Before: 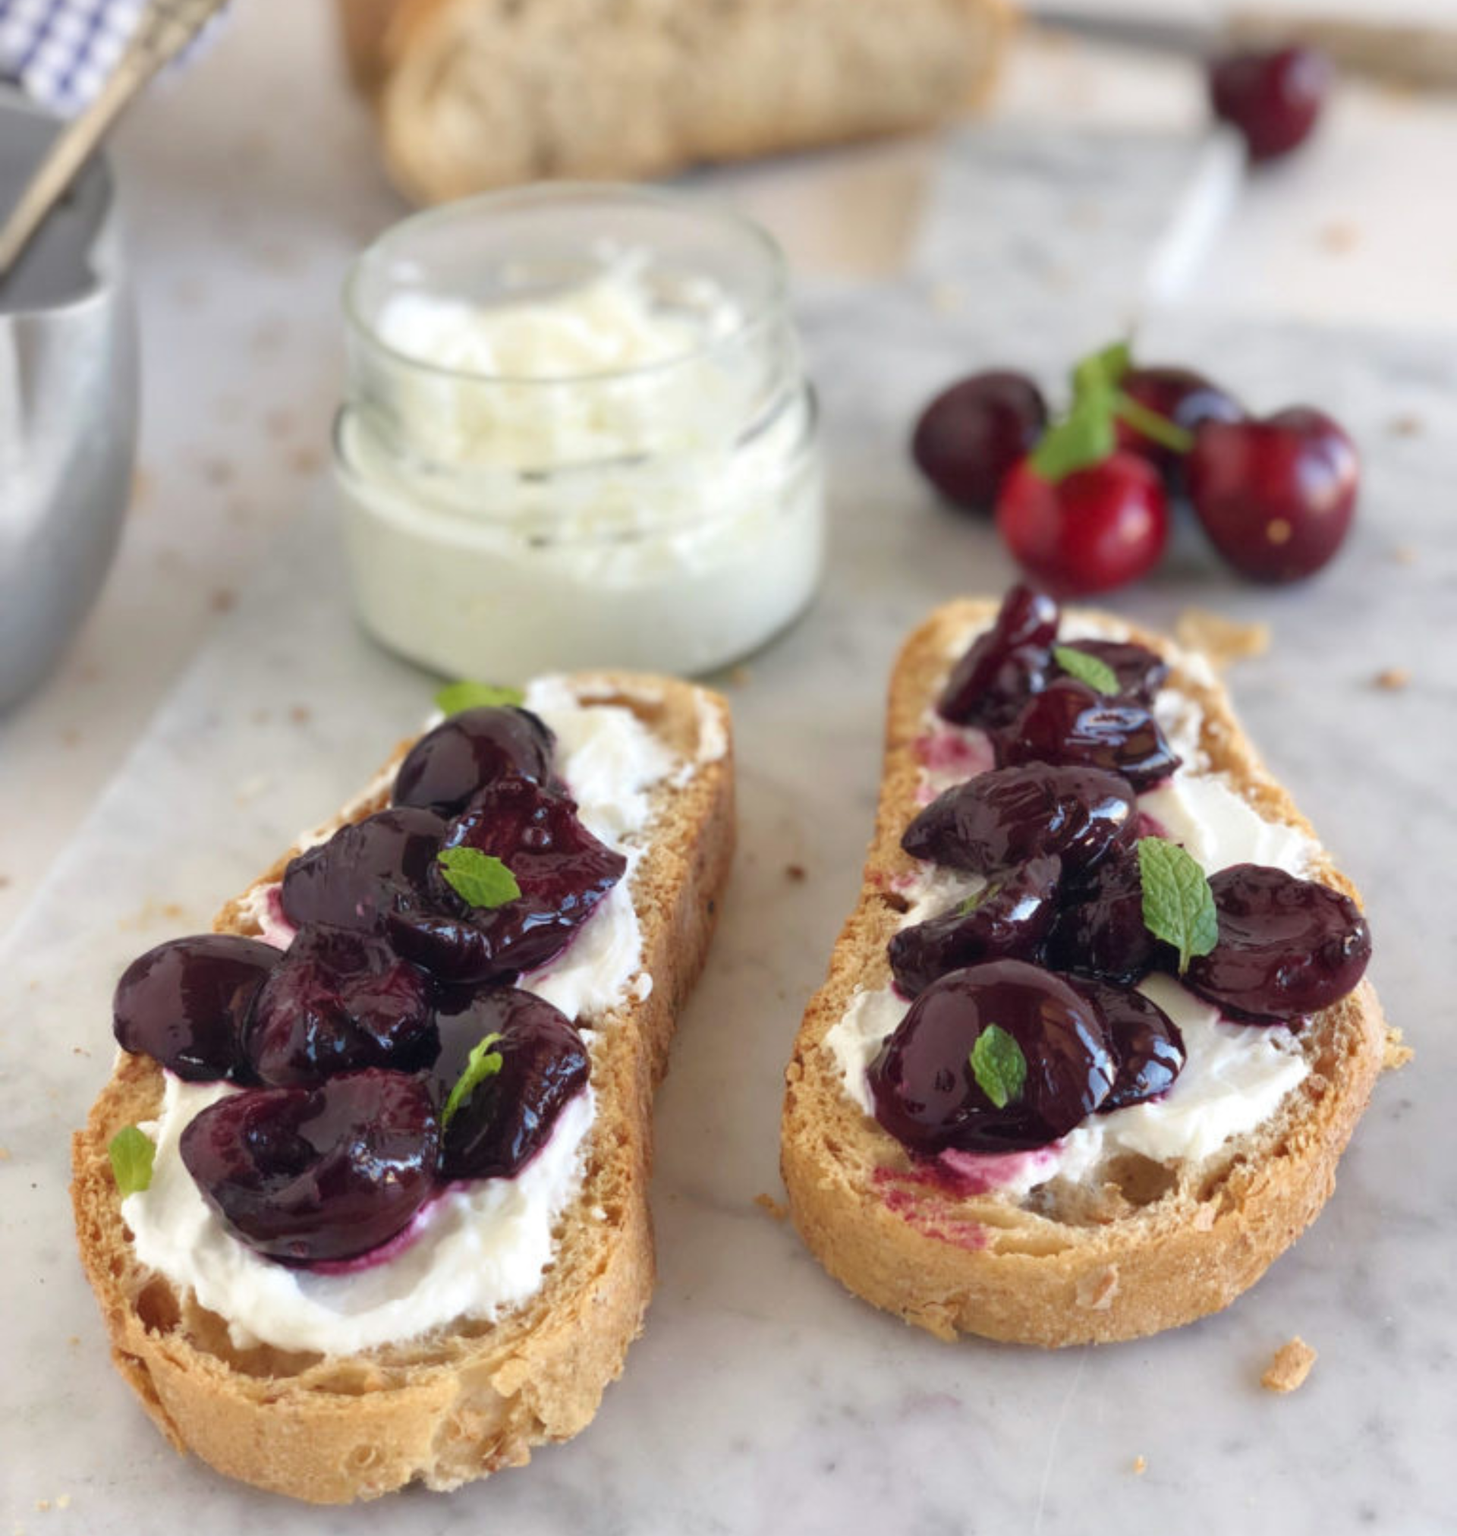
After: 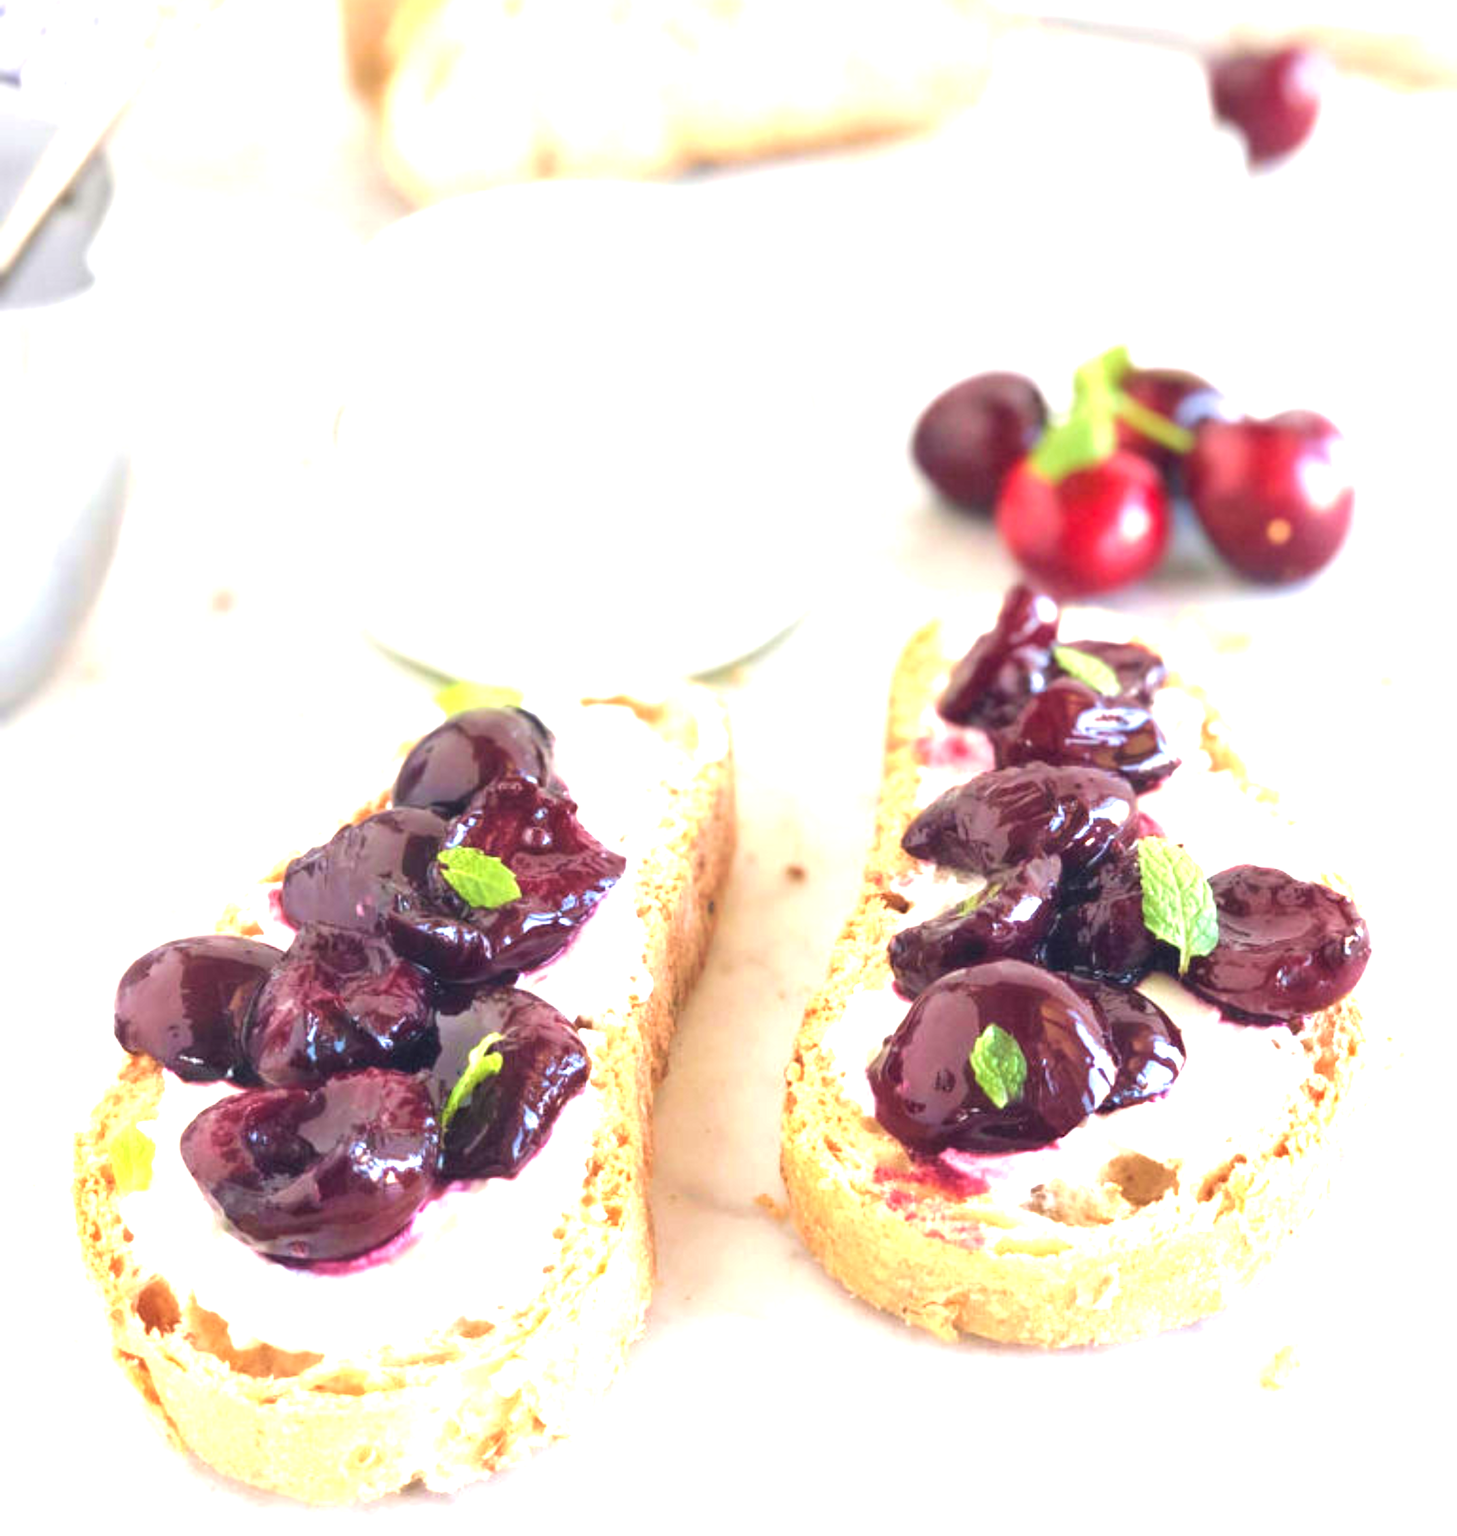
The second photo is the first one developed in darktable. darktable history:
tone equalizer: on, module defaults
exposure: black level correction 0, exposure 1.975 EV, compensate exposure bias true, compensate highlight preservation false
velvia: on, module defaults
